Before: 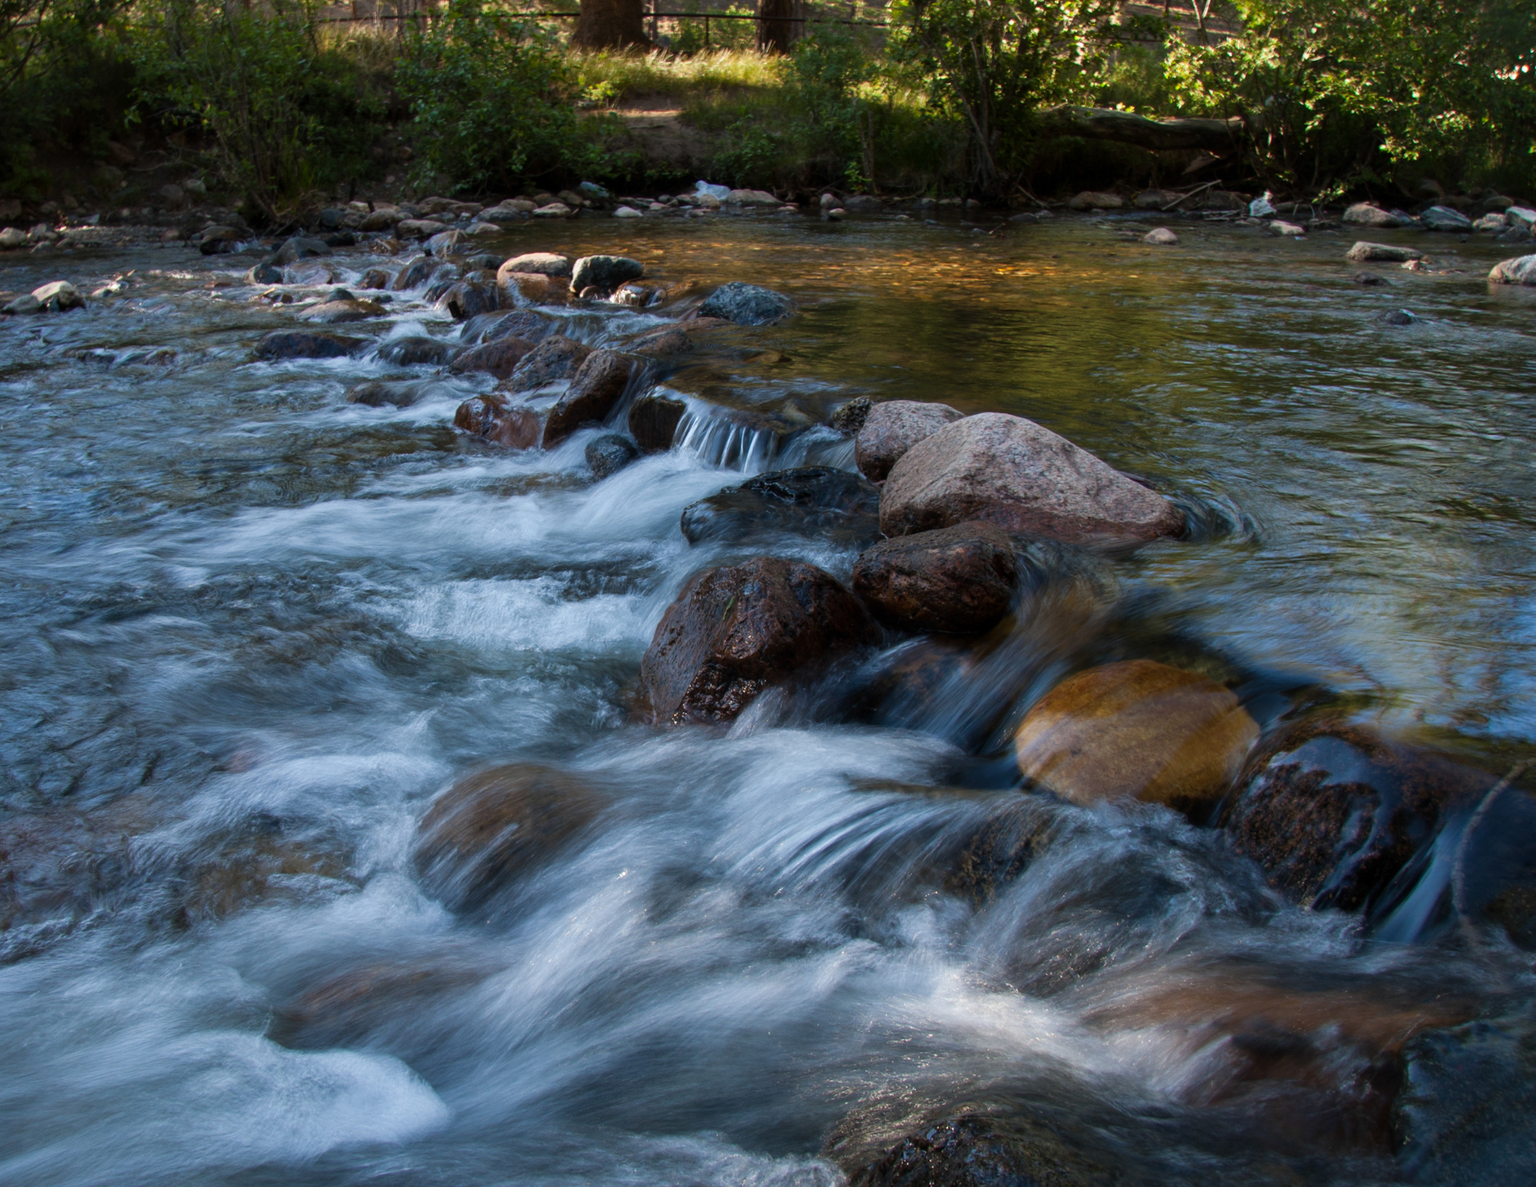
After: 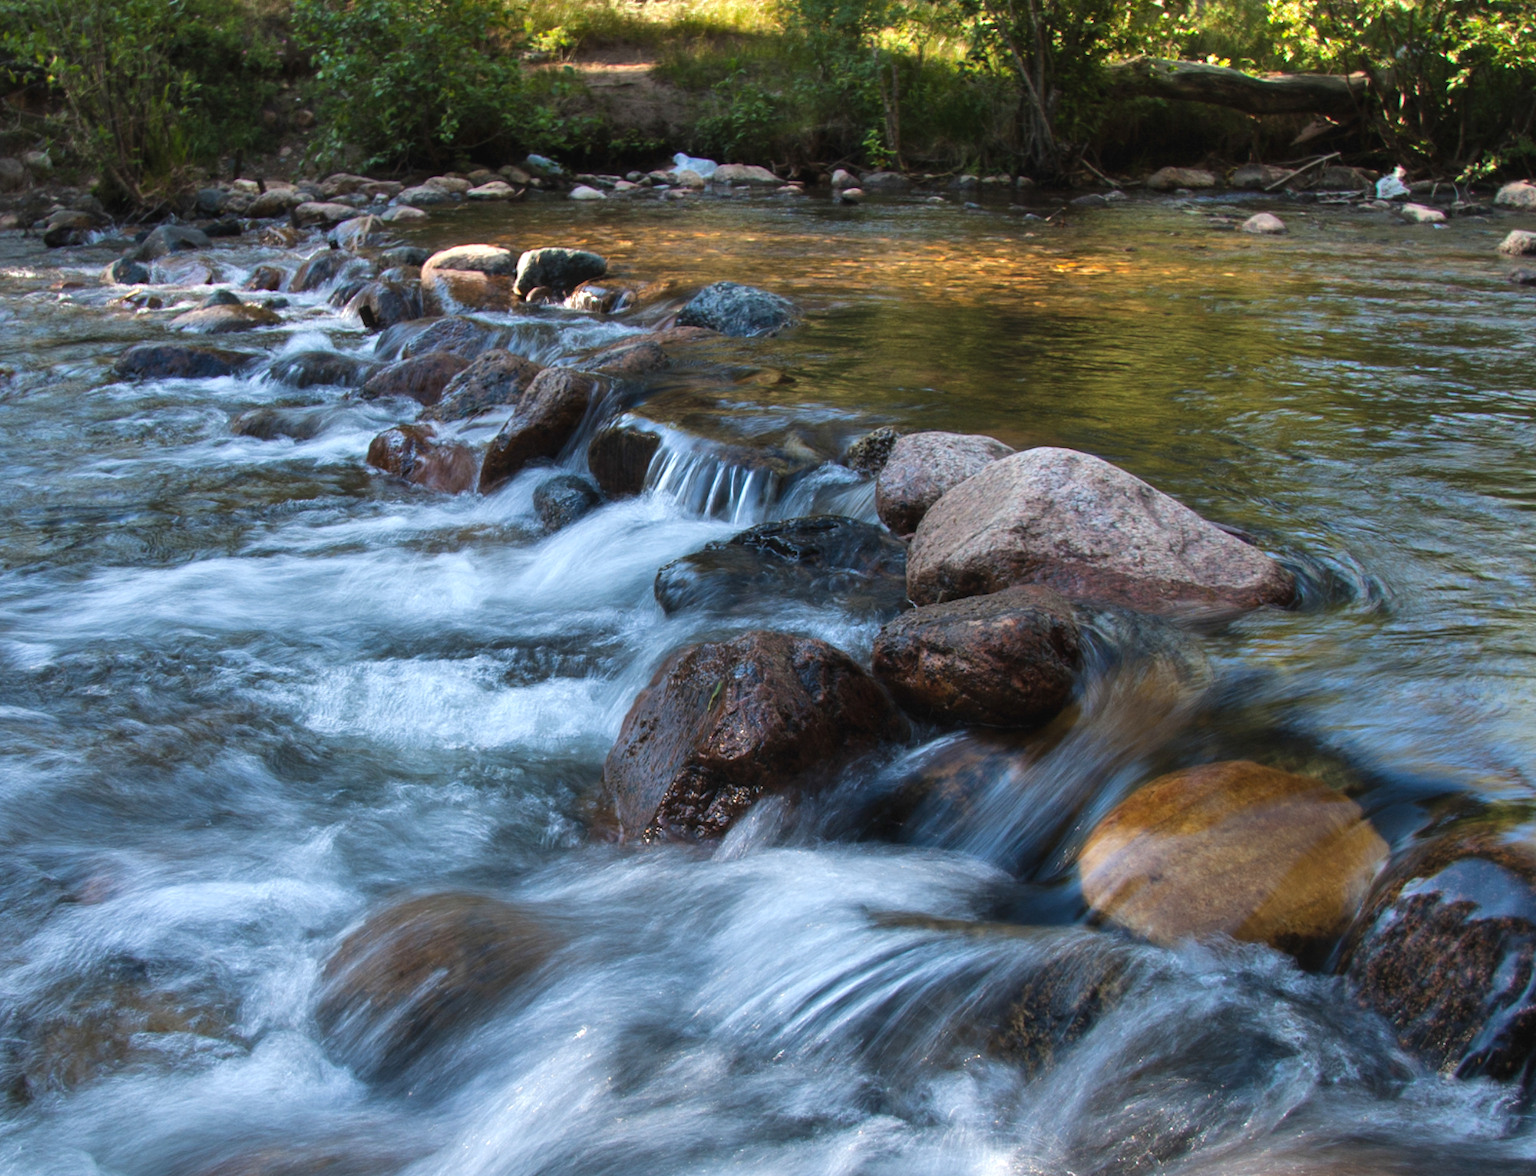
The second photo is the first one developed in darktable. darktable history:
exposure: black level correction -0.002, exposure 0.54 EV, compensate highlight preservation false
crop and rotate: left 10.77%, top 5.1%, right 10.41%, bottom 16.76%
shadows and highlights: soften with gaussian
